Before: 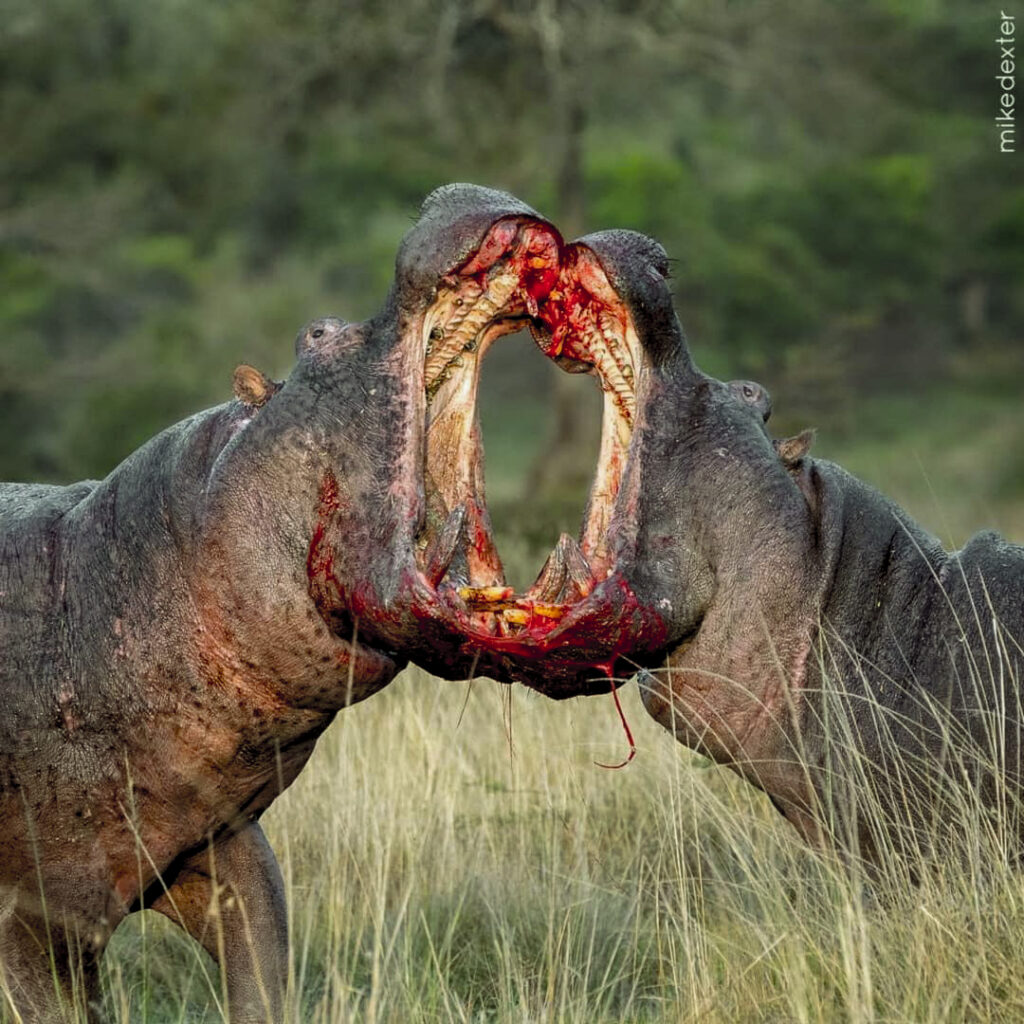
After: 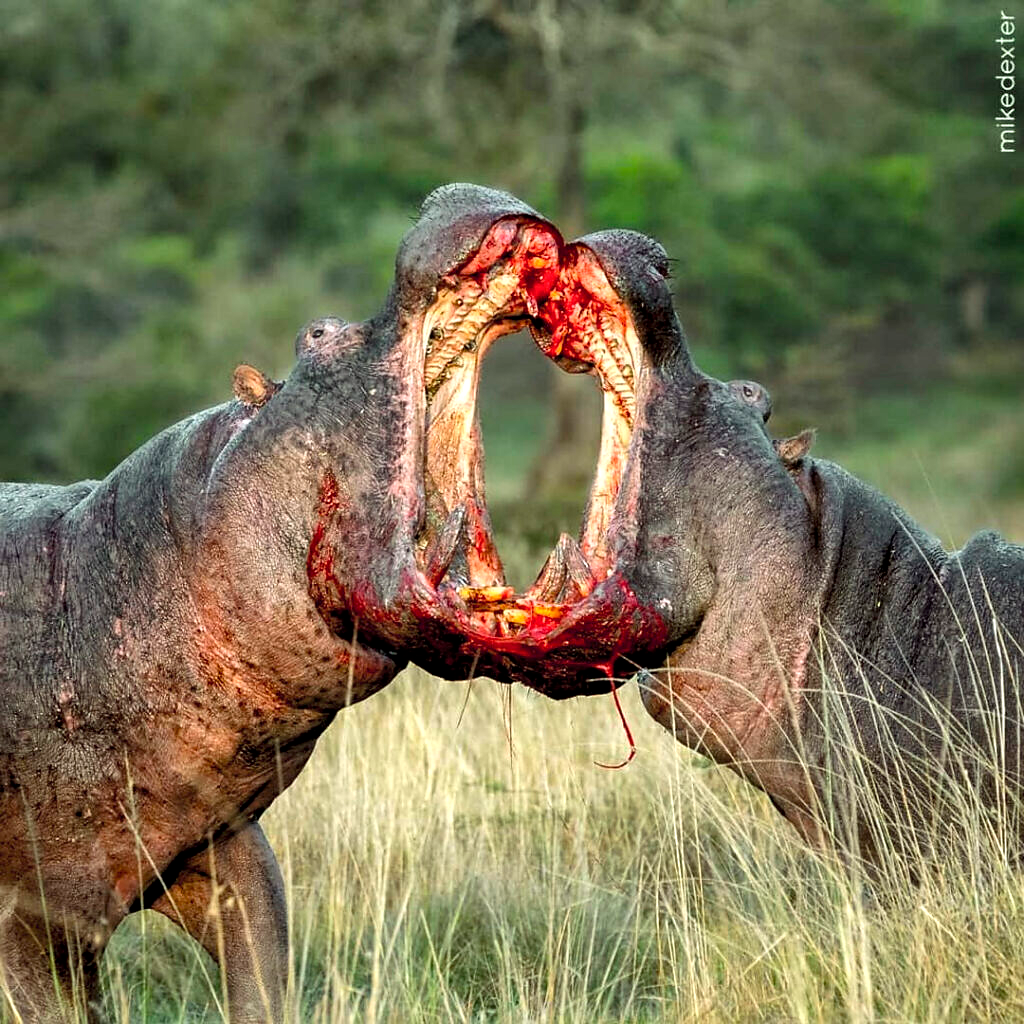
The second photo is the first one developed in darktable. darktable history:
local contrast: mode bilateral grid, contrast 20, coarseness 50, detail 120%, midtone range 0.2
sharpen: radius 1, threshold 1
exposure: exposure 0.559 EV, compensate highlight preservation false
